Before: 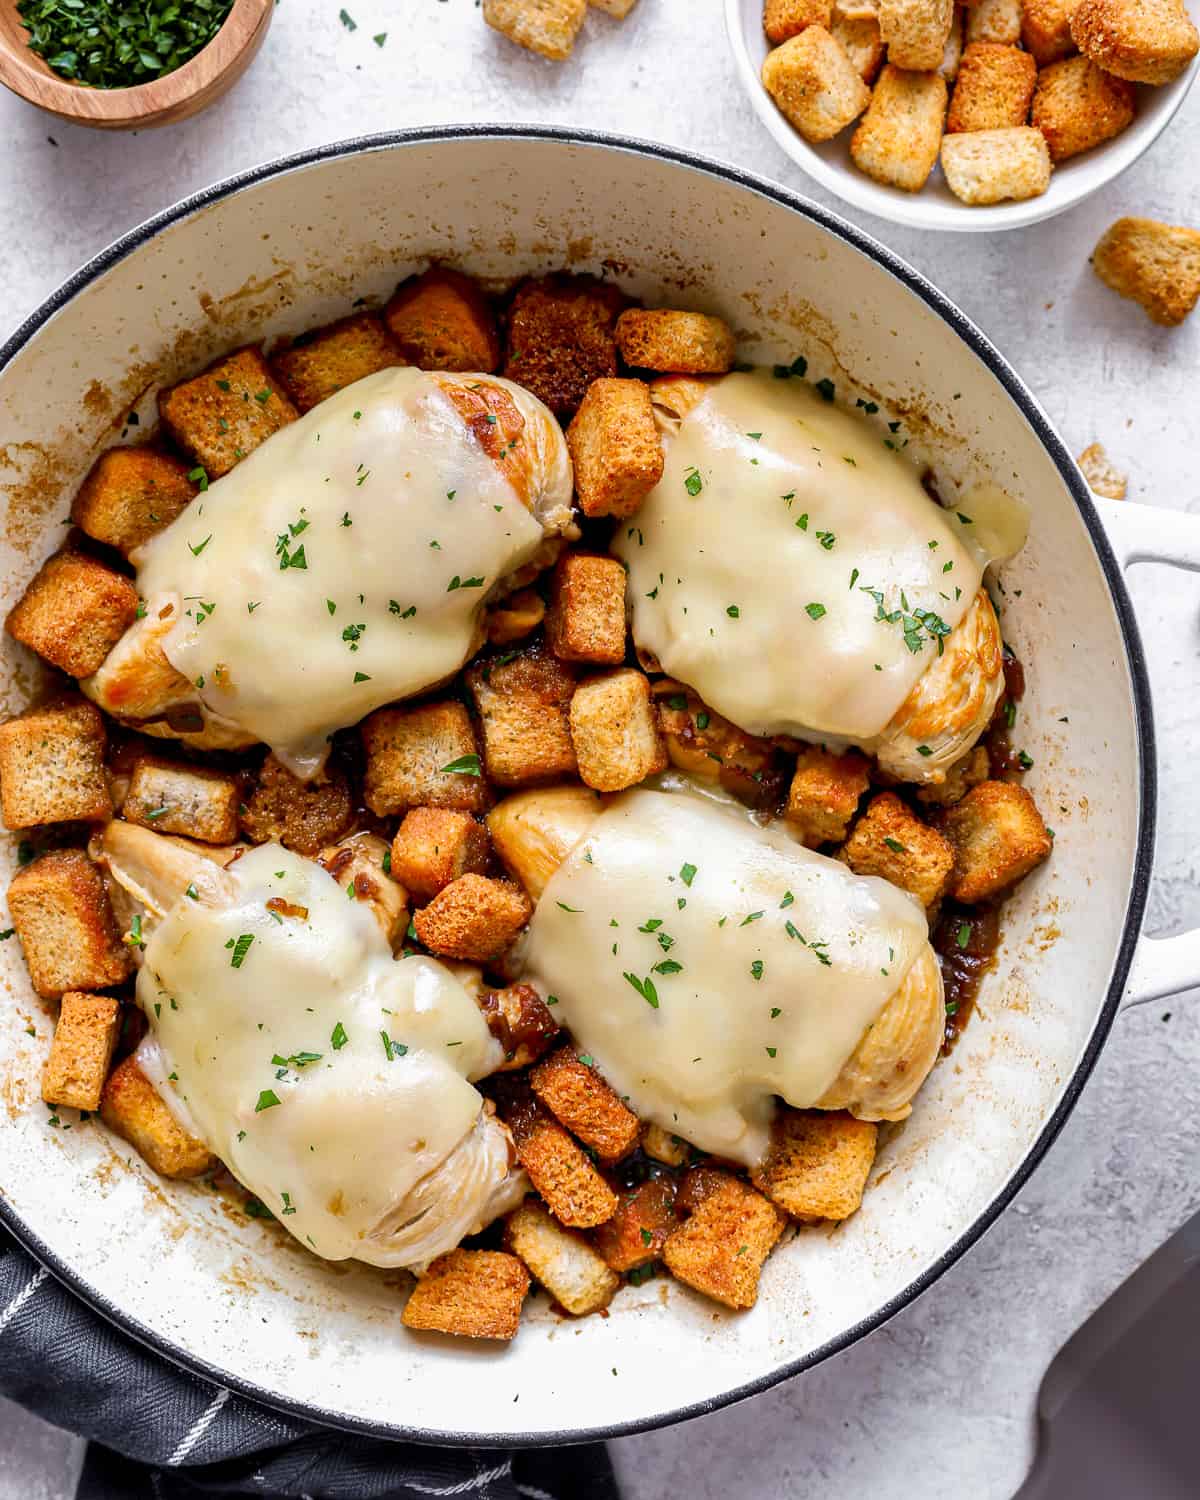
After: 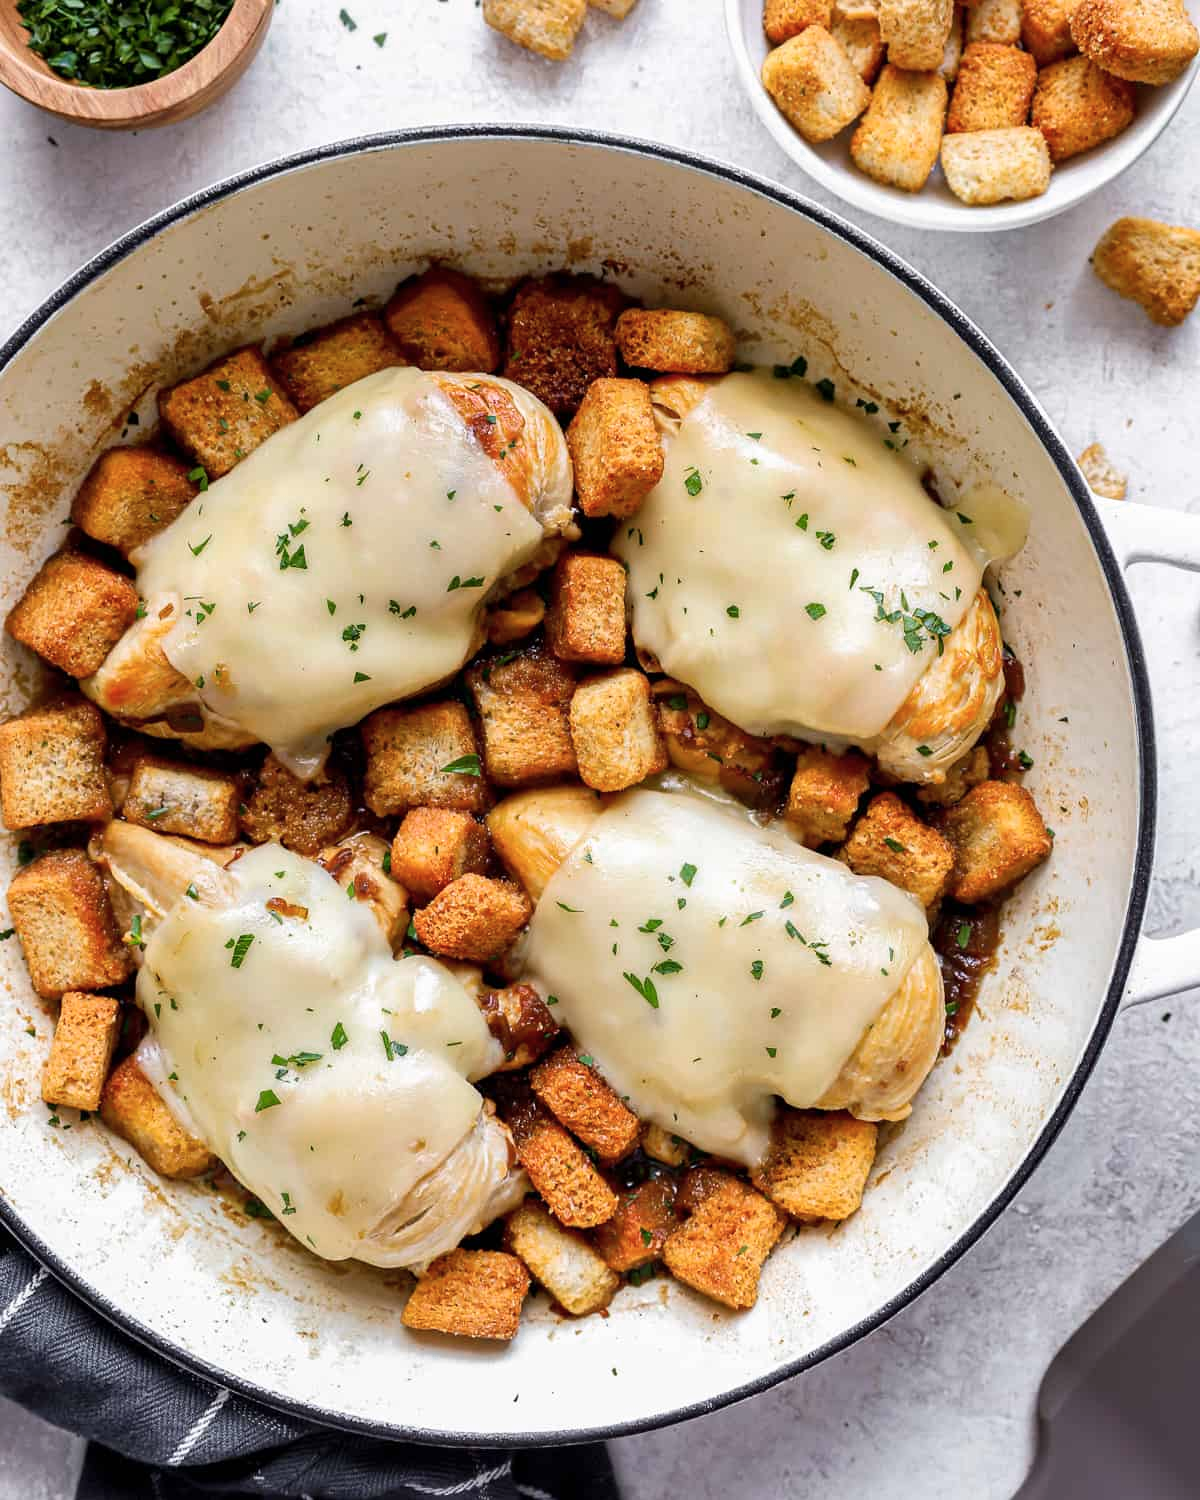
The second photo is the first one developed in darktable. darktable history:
contrast brightness saturation: saturation -0.067
color zones: curves: ch0 [(0.25, 0.5) (0.636, 0.25) (0.75, 0.5)]
